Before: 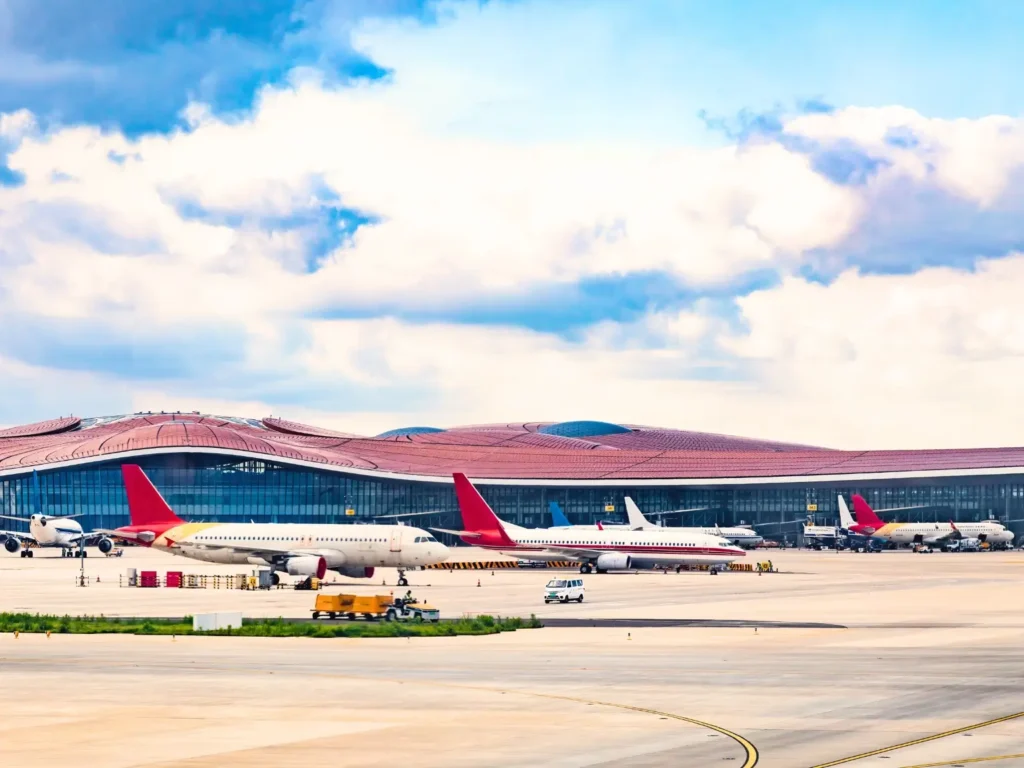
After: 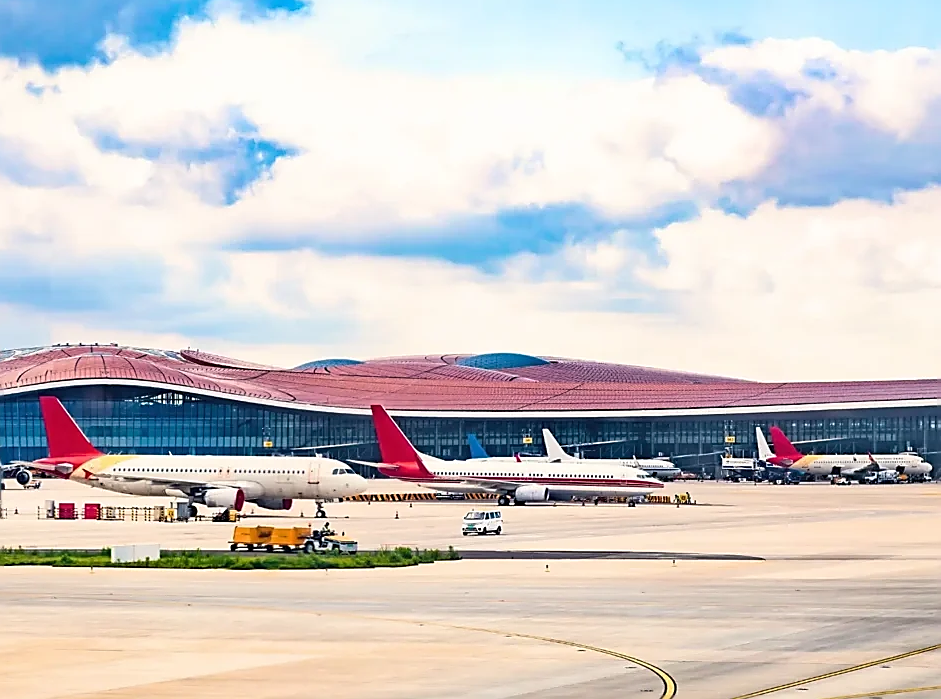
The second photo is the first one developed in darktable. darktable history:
crop and rotate: left 8.027%, top 8.904%
sharpen: radius 1.367, amount 1.258, threshold 0.61
